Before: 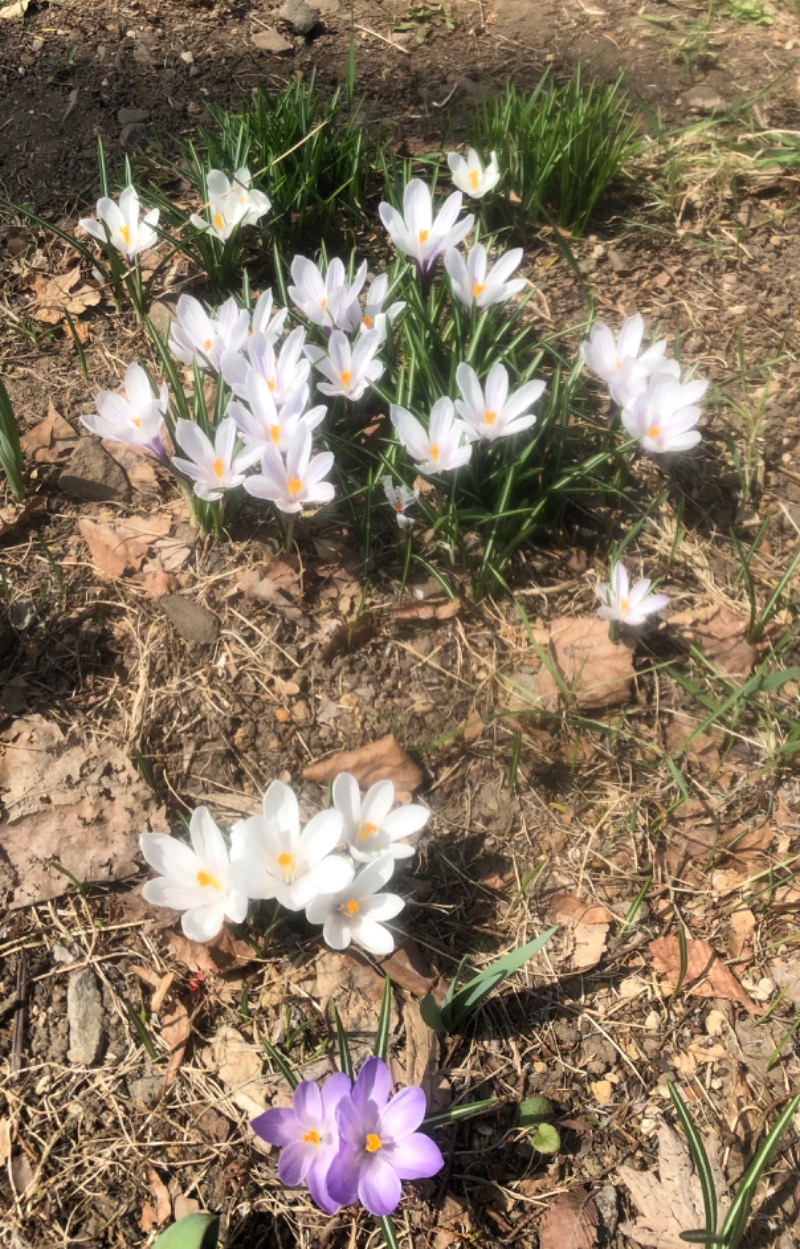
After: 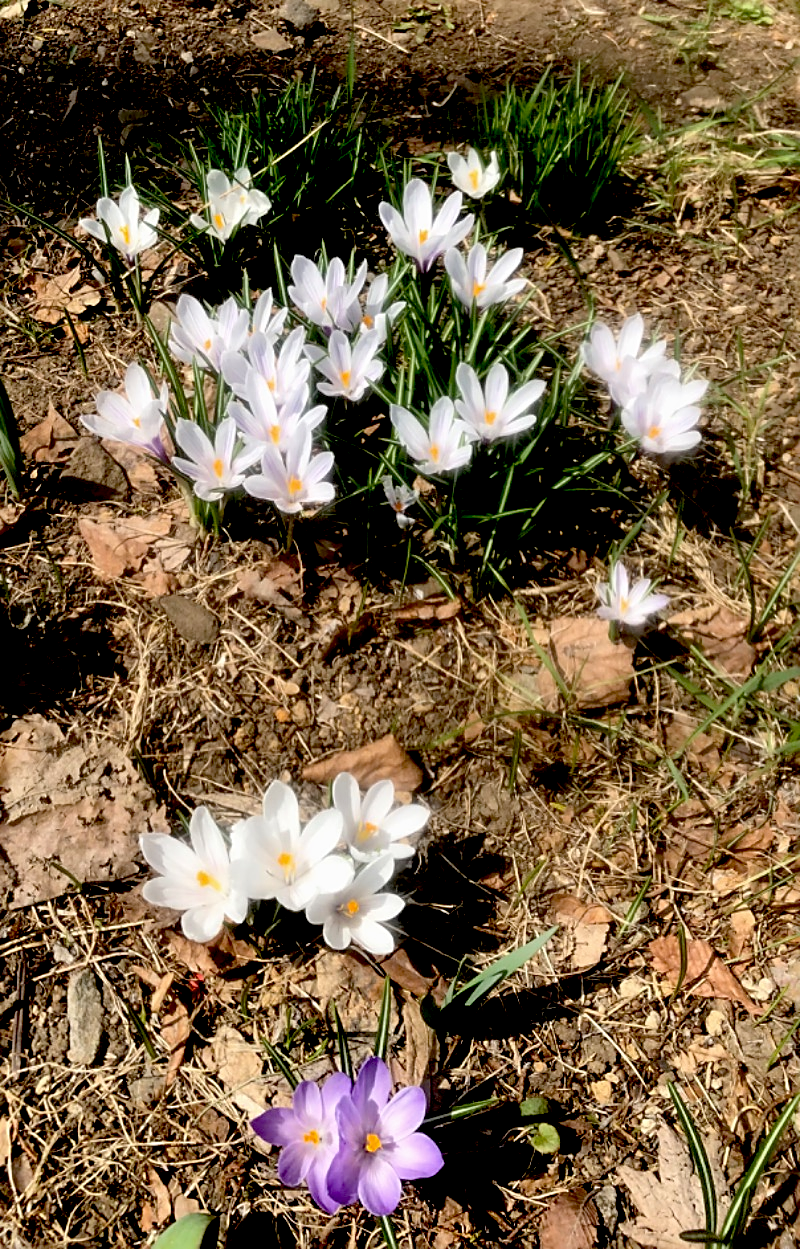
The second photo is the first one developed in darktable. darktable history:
sharpen: amount 0.495
exposure: black level correction 0.055, exposure -0.032 EV, compensate highlight preservation false
